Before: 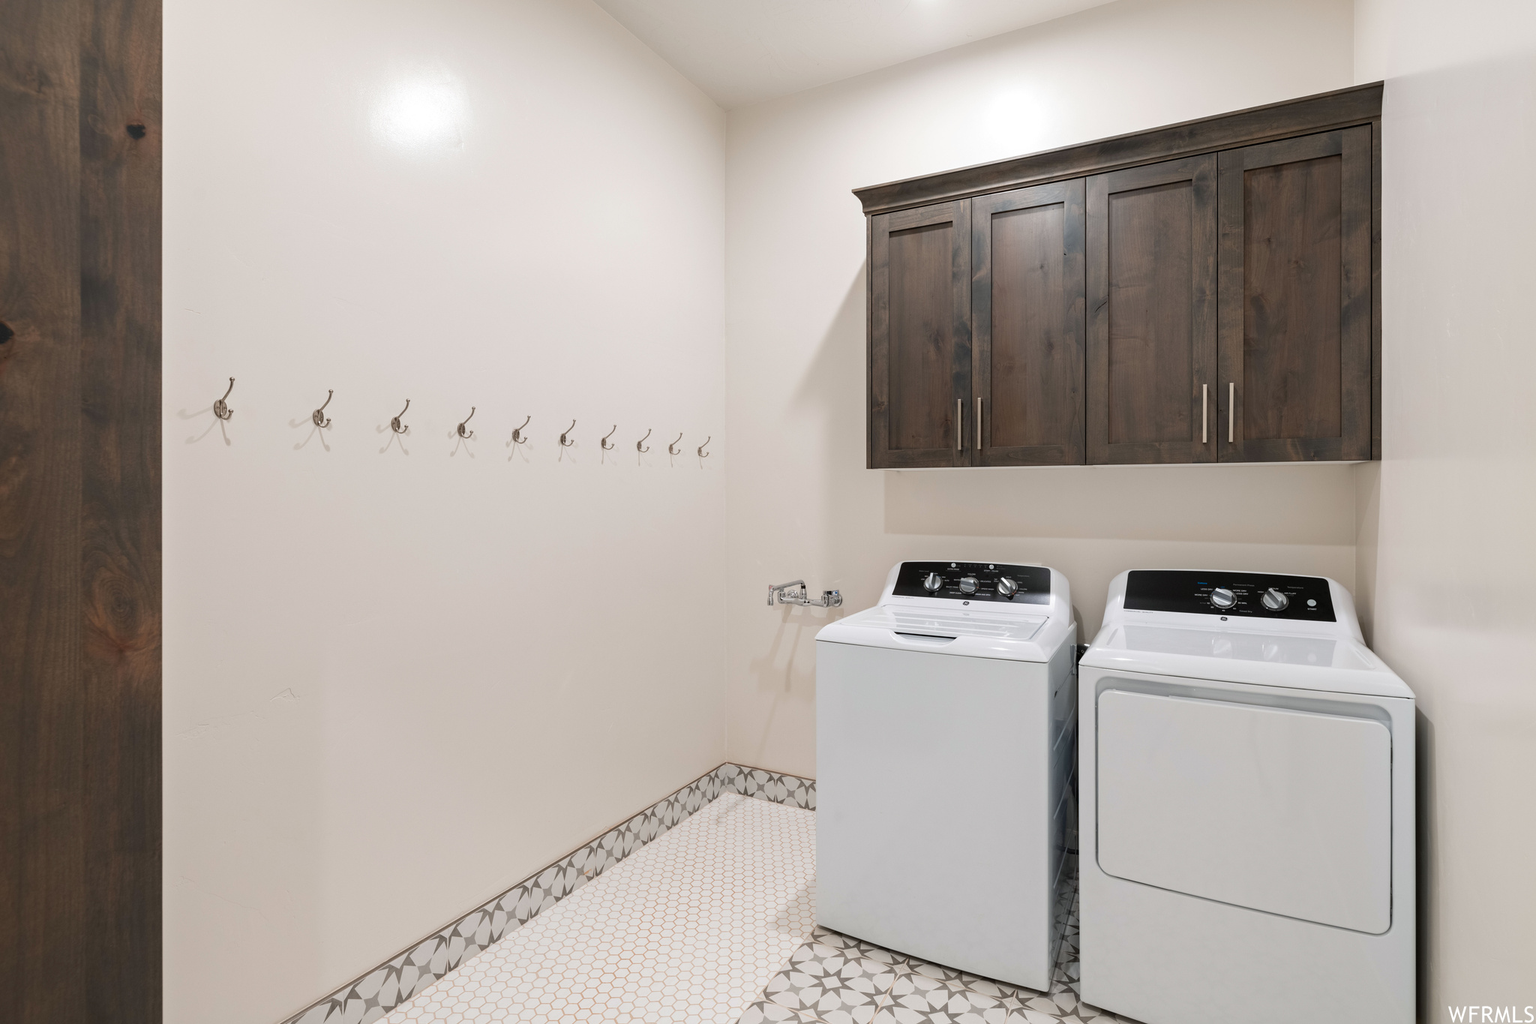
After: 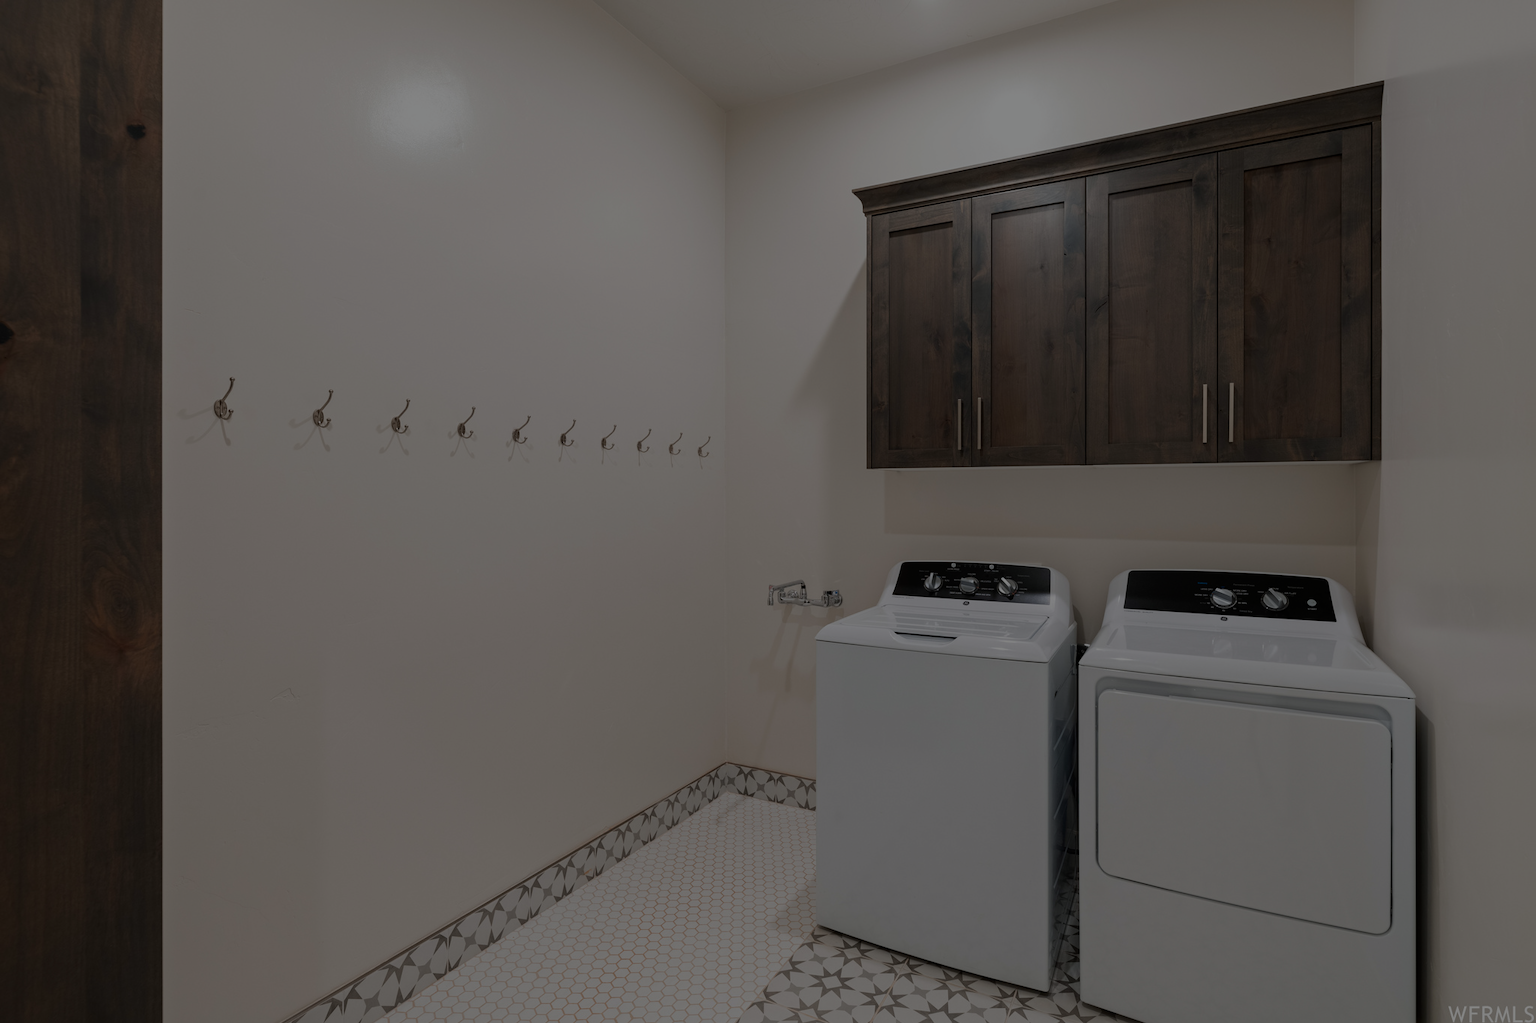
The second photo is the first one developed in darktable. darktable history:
color correction: highlights a* -0.182, highlights b* -0.124
exposure: black level correction 0.001, exposure -0.125 EV, compensate exposure bias true, compensate highlight preservation false
